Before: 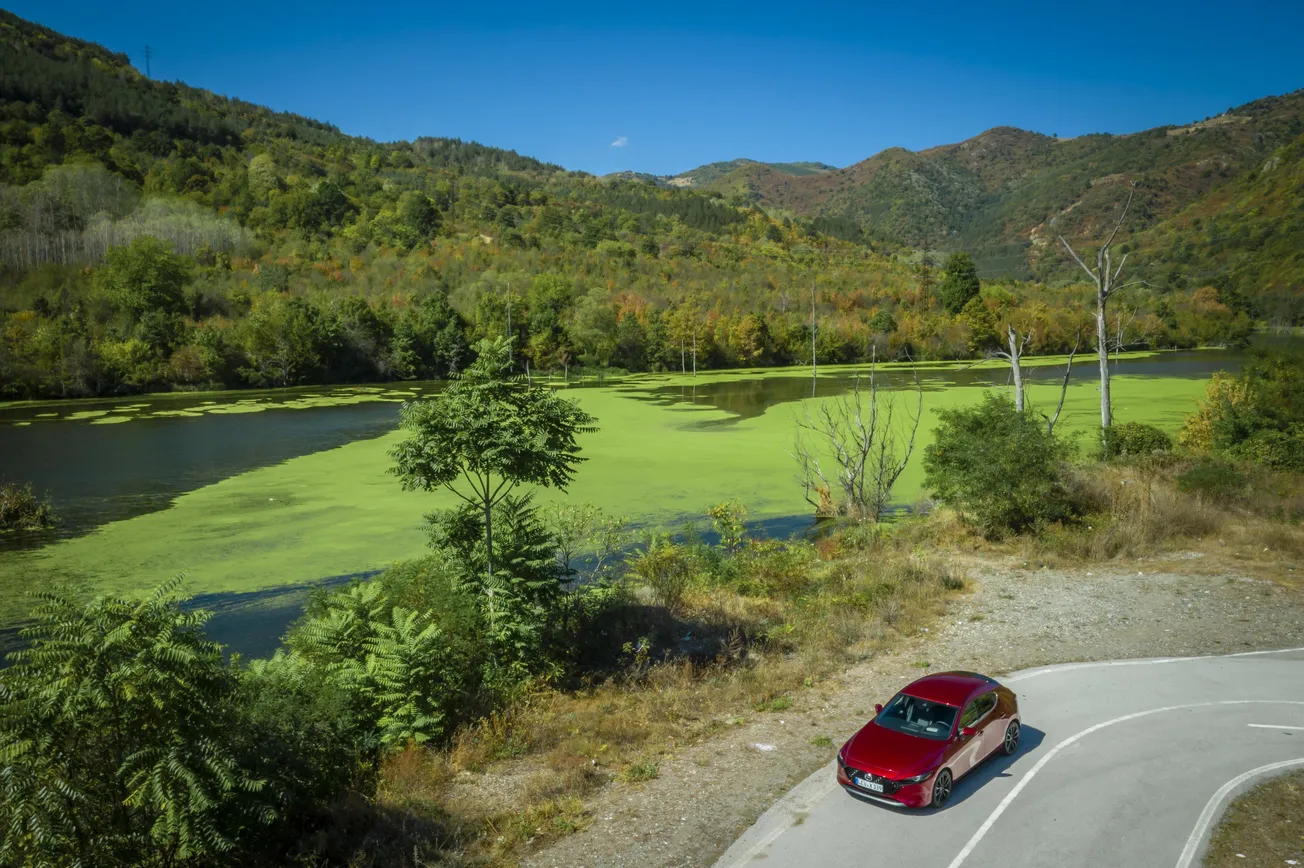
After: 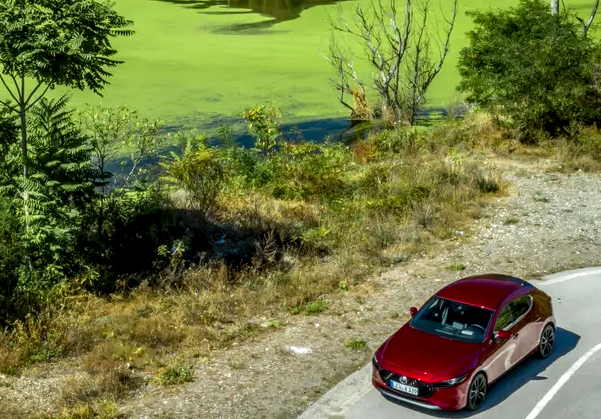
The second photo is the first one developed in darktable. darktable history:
crop: left 35.727%, top 45.83%, right 18.176%, bottom 5.87%
local contrast: highlights 60%, shadows 59%, detail 160%
contrast brightness saturation: saturation 0.185
